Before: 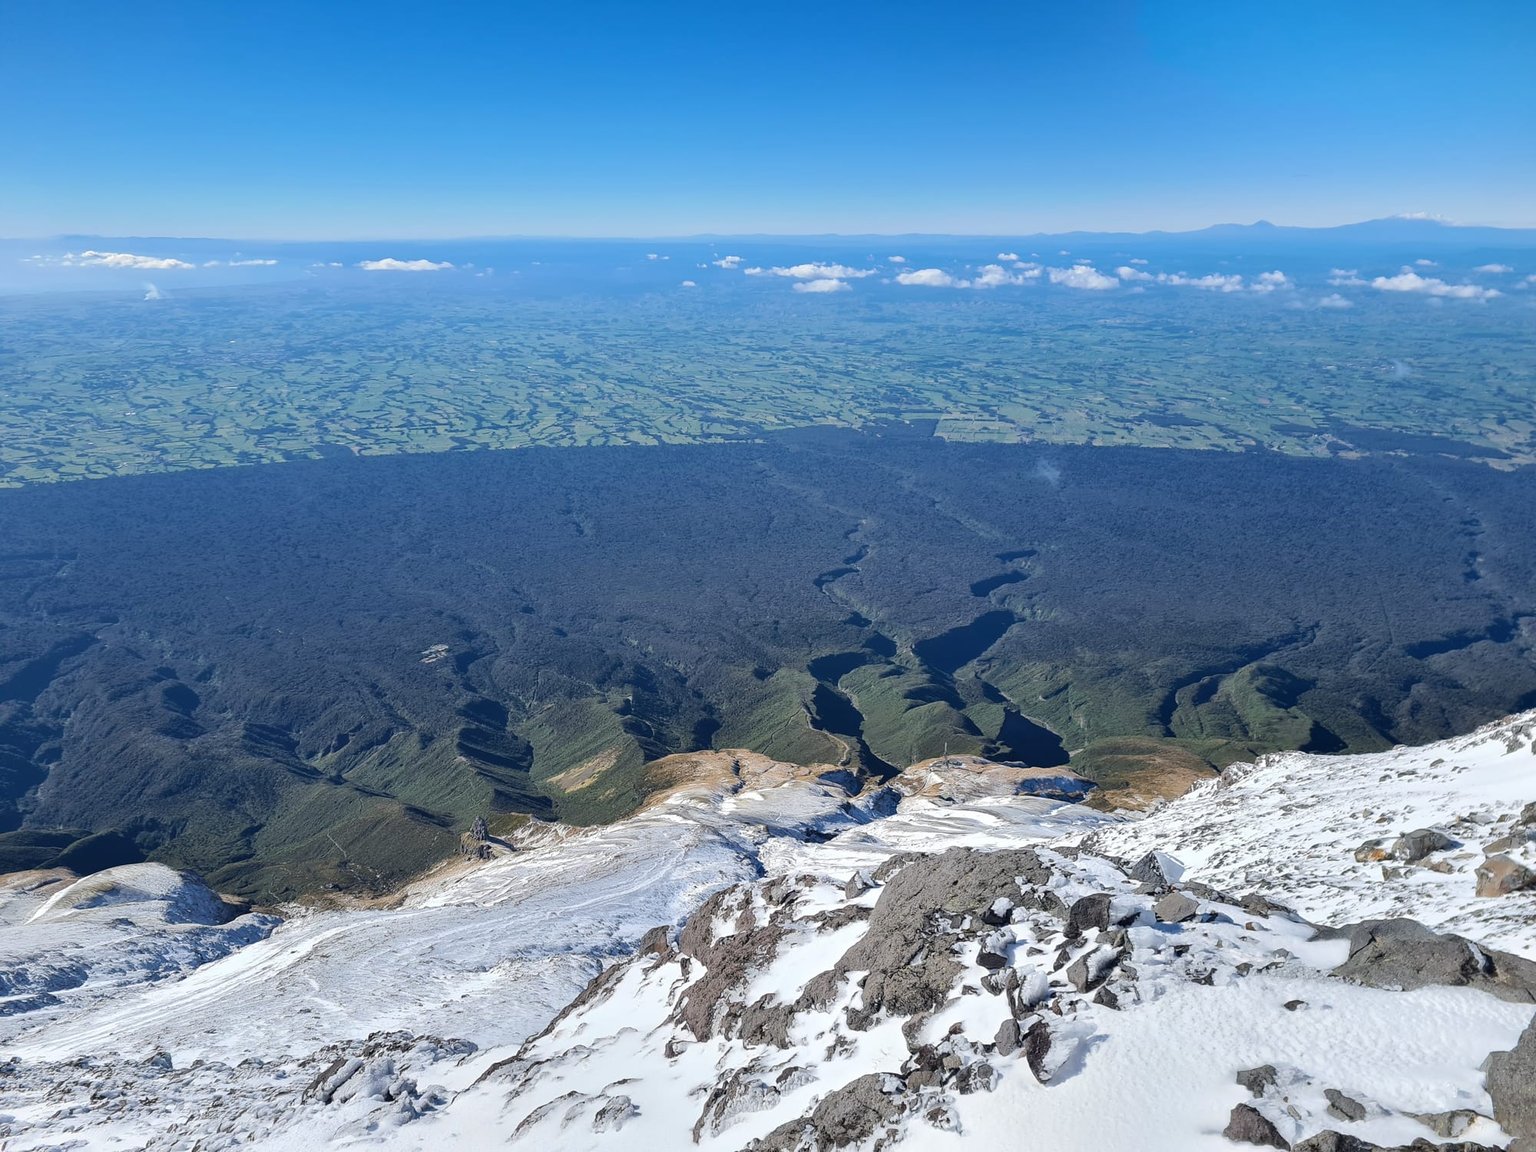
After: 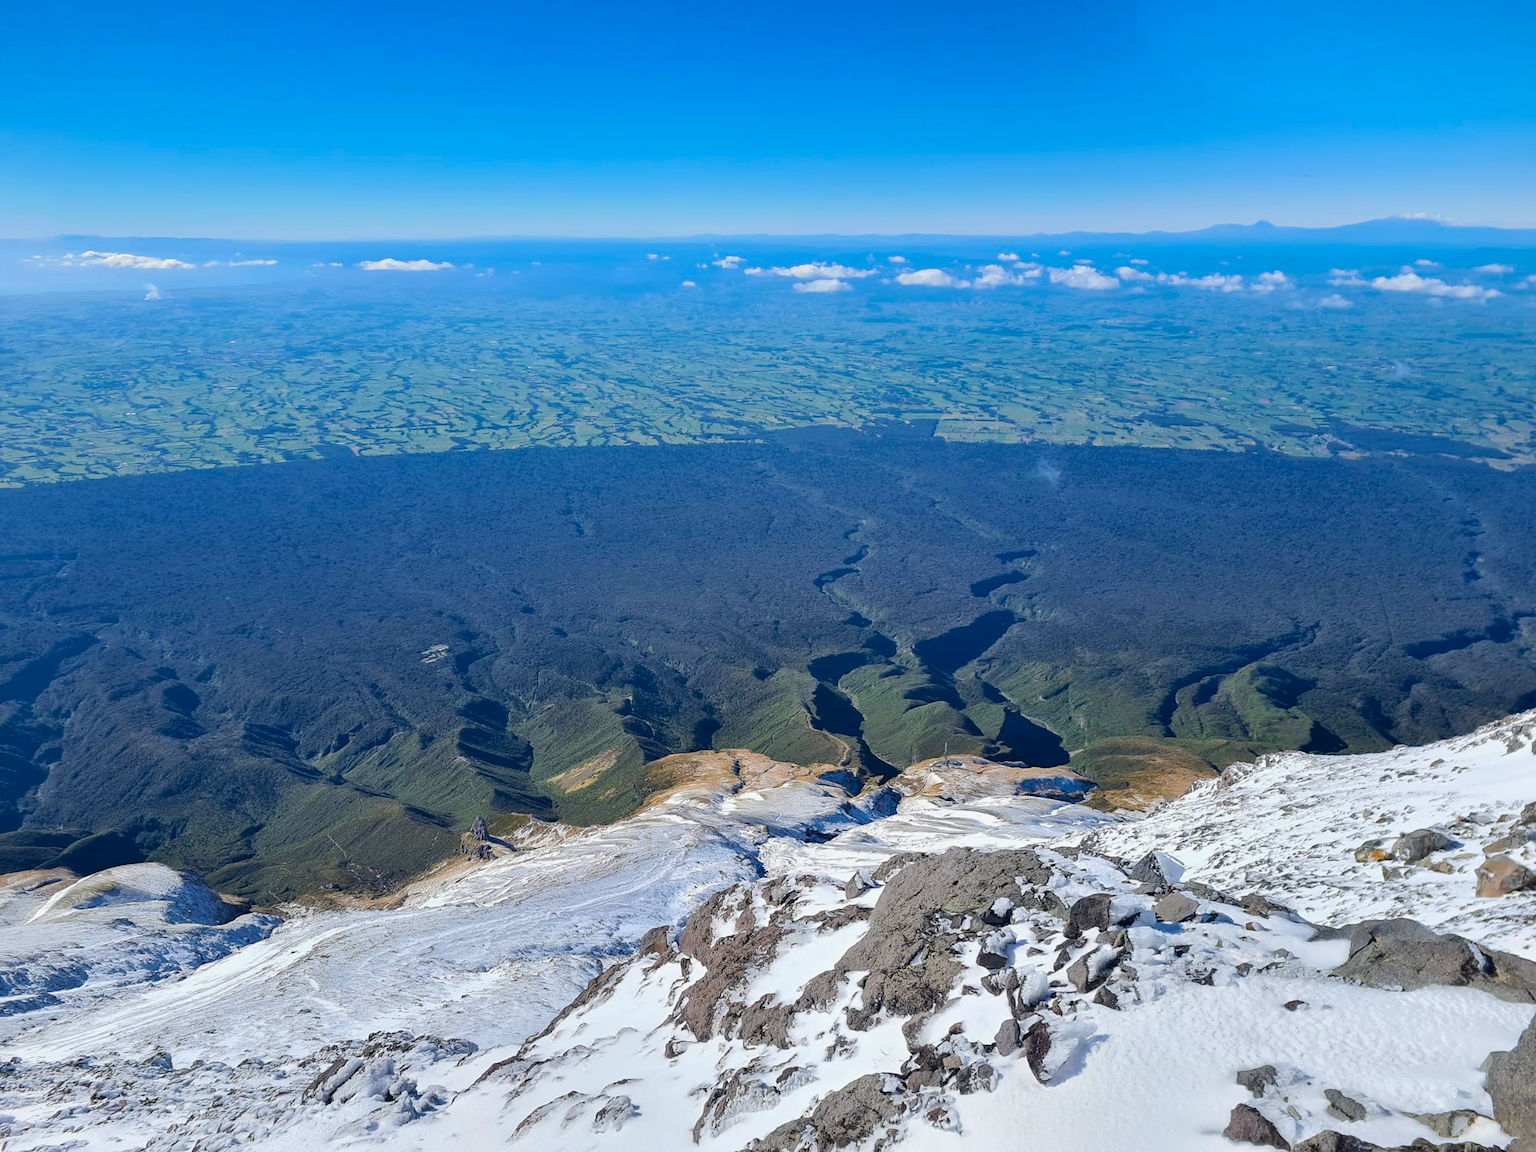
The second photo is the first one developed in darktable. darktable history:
color balance rgb: linear chroma grading › global chroma -0.749%, perceptual saturation grading › global saturation 29.987%, perceptual brilliance grading › global brilliance 1.201%, perceptual brilliance grading › highlights -3.825%, global vibrance 14.686%
